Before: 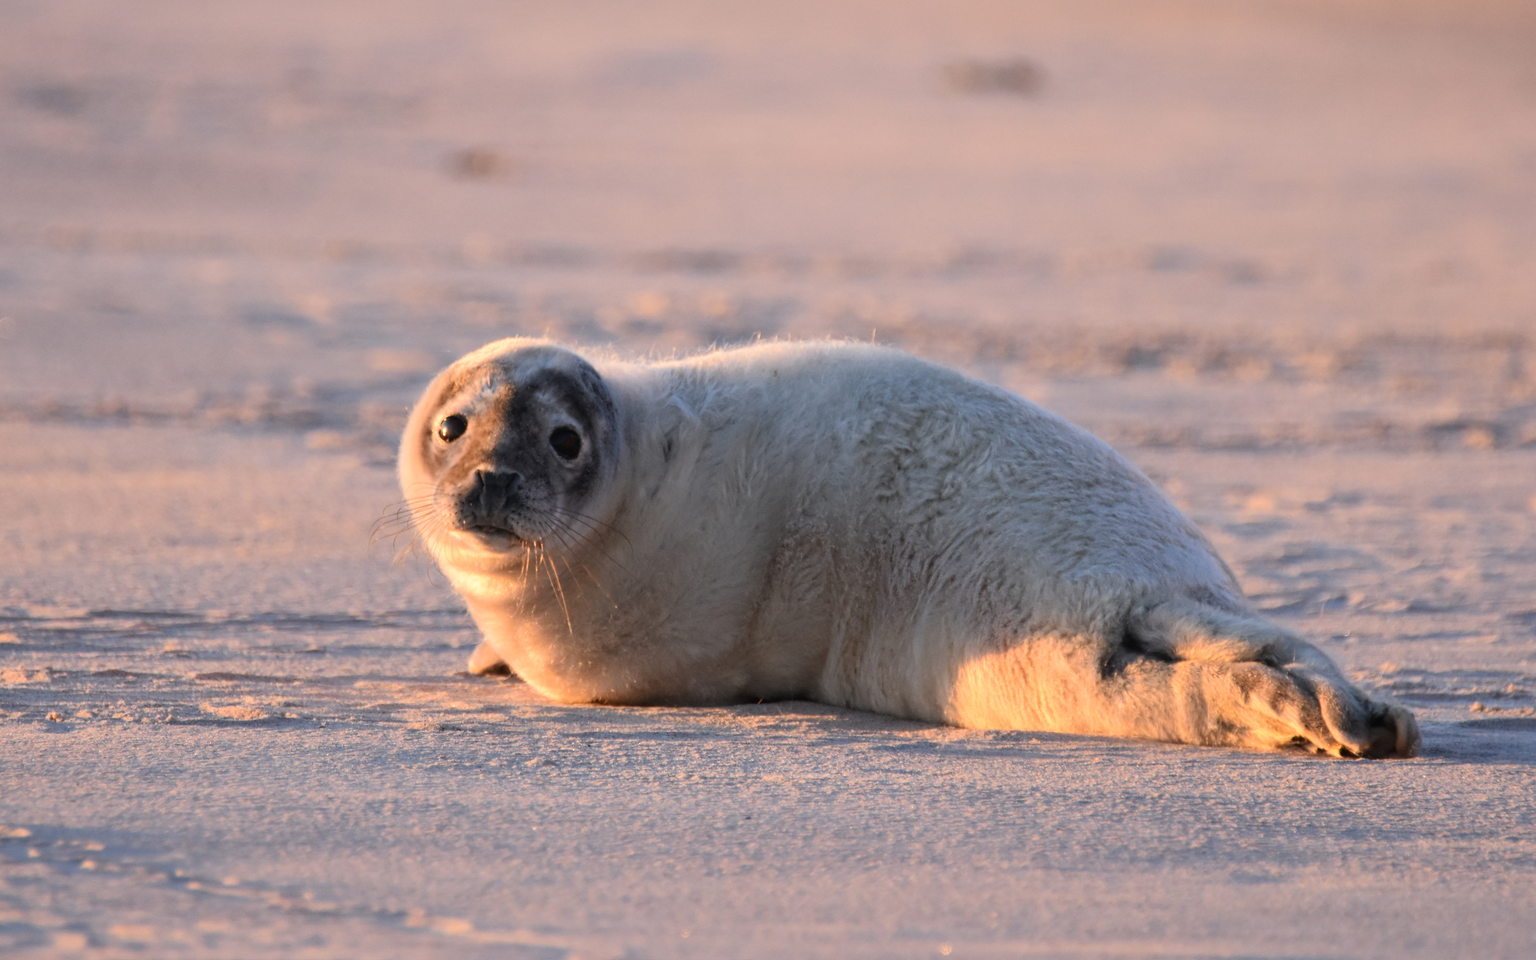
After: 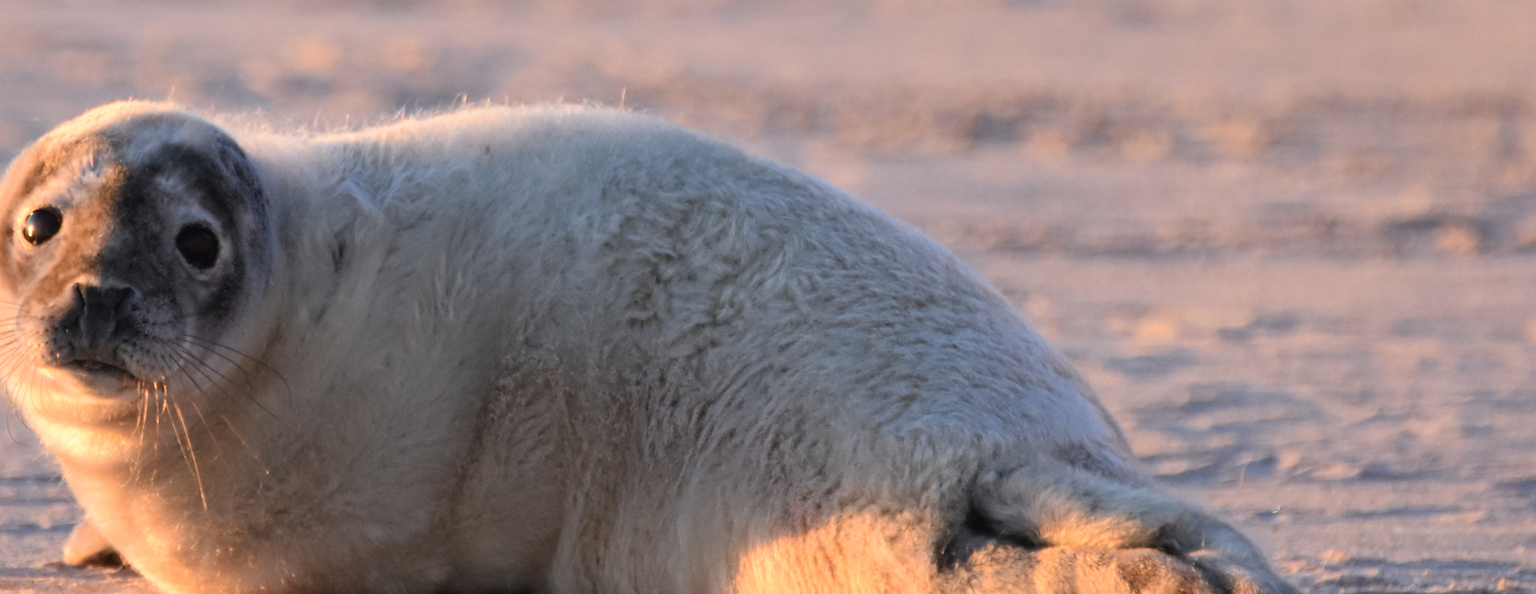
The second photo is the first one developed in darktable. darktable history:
crop and rotate: left 27.513%, top 27.595%, bottom 27.466%
